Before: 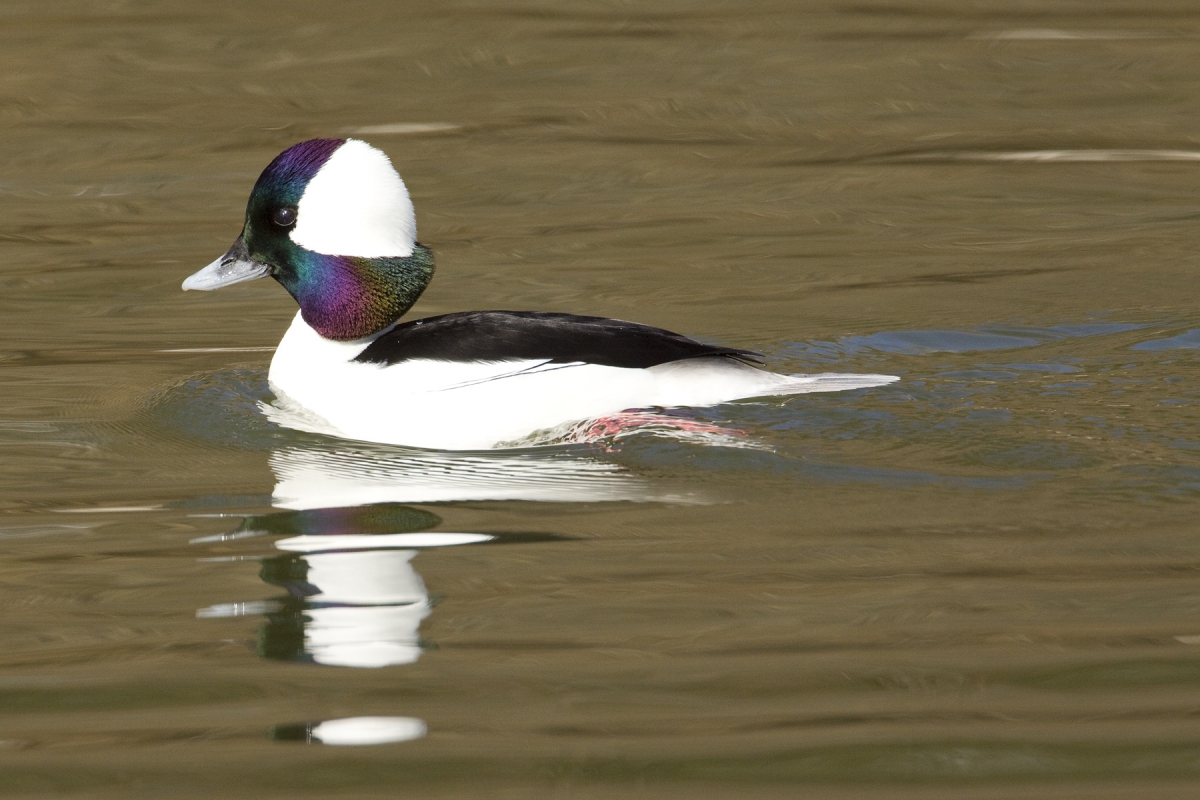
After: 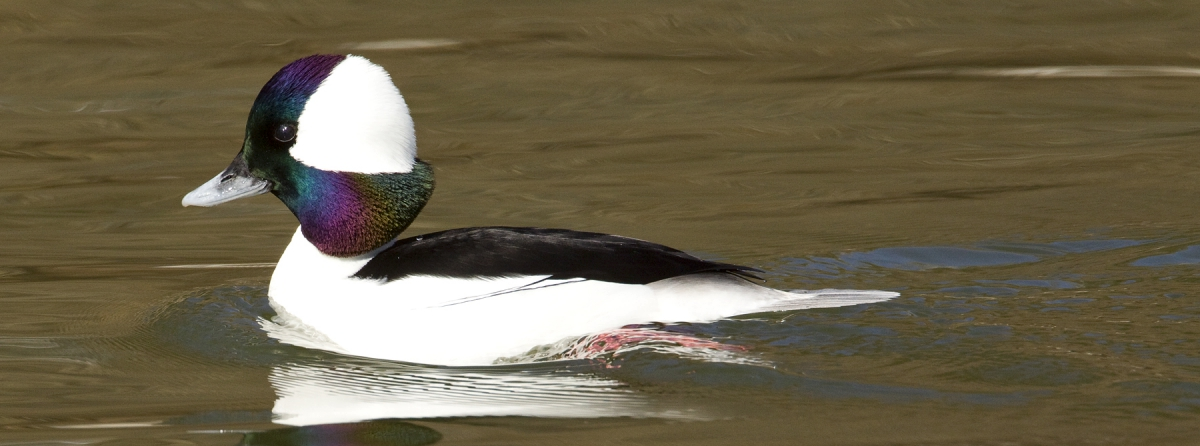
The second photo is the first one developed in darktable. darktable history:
tone equalizer: on, module defaults
contrast brightness saturation: brightness -0.087
crop and rotate: top 10.564%, bottom 33.644%
